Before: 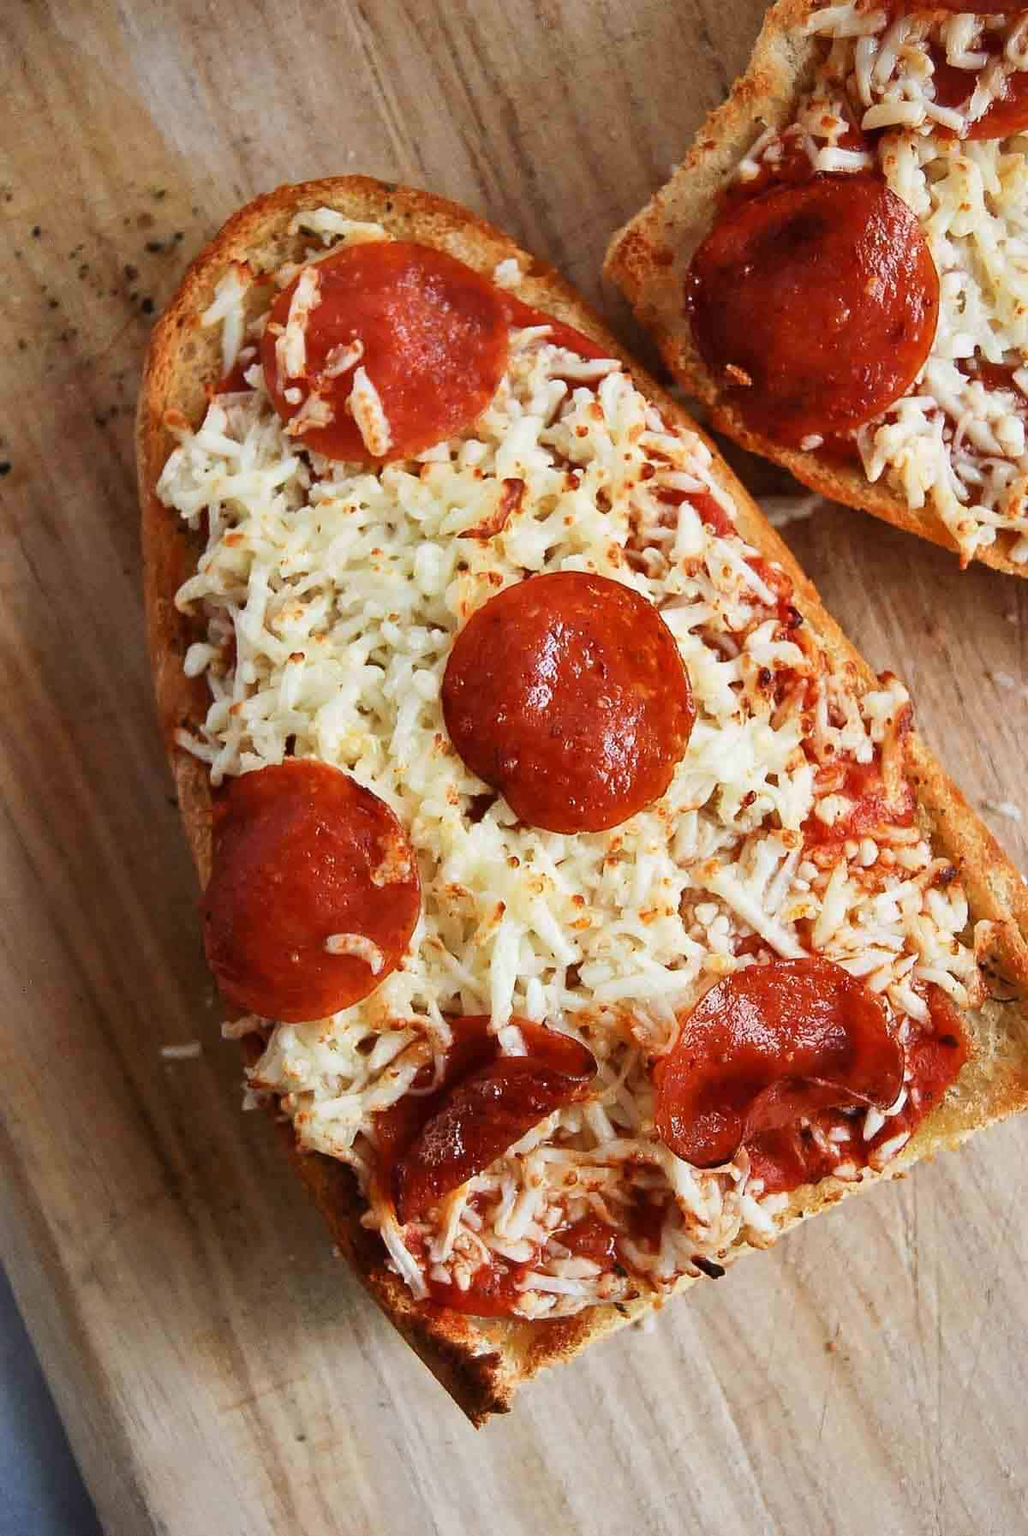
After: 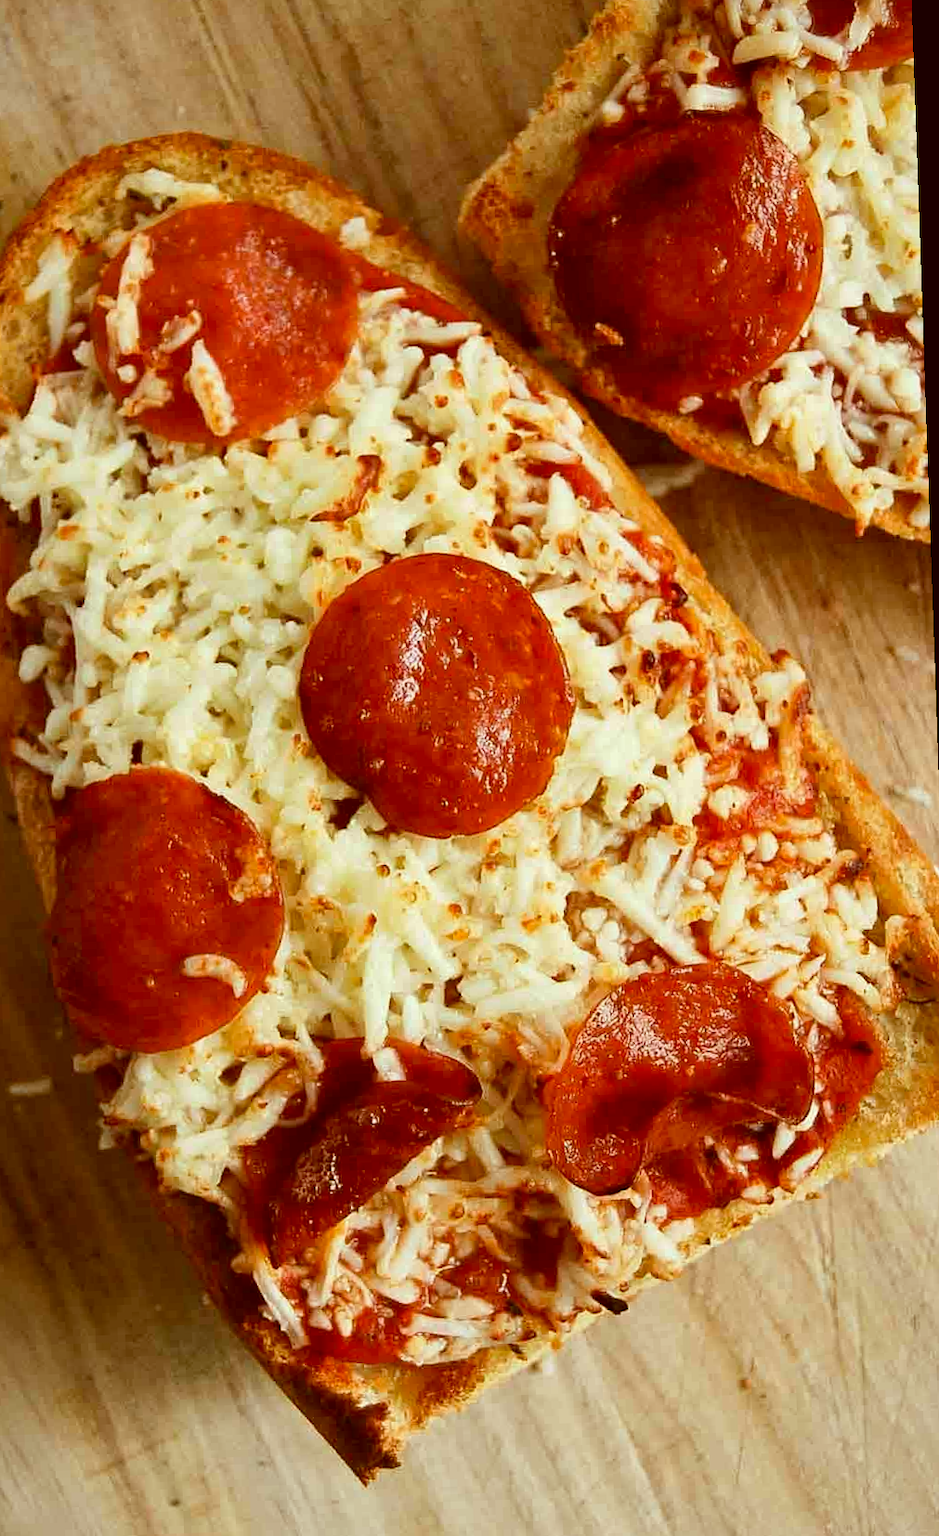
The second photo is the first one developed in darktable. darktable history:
crop: left 16.145%
rotate and perspective: rotation -2°, crop left 0.022, crop right 0.978, crop top 0.049, crop bottom 0.951
color correction: highlights a* -5.3, highlights b* 9.8, shadows a* 9.8, shadows b* 24.26
